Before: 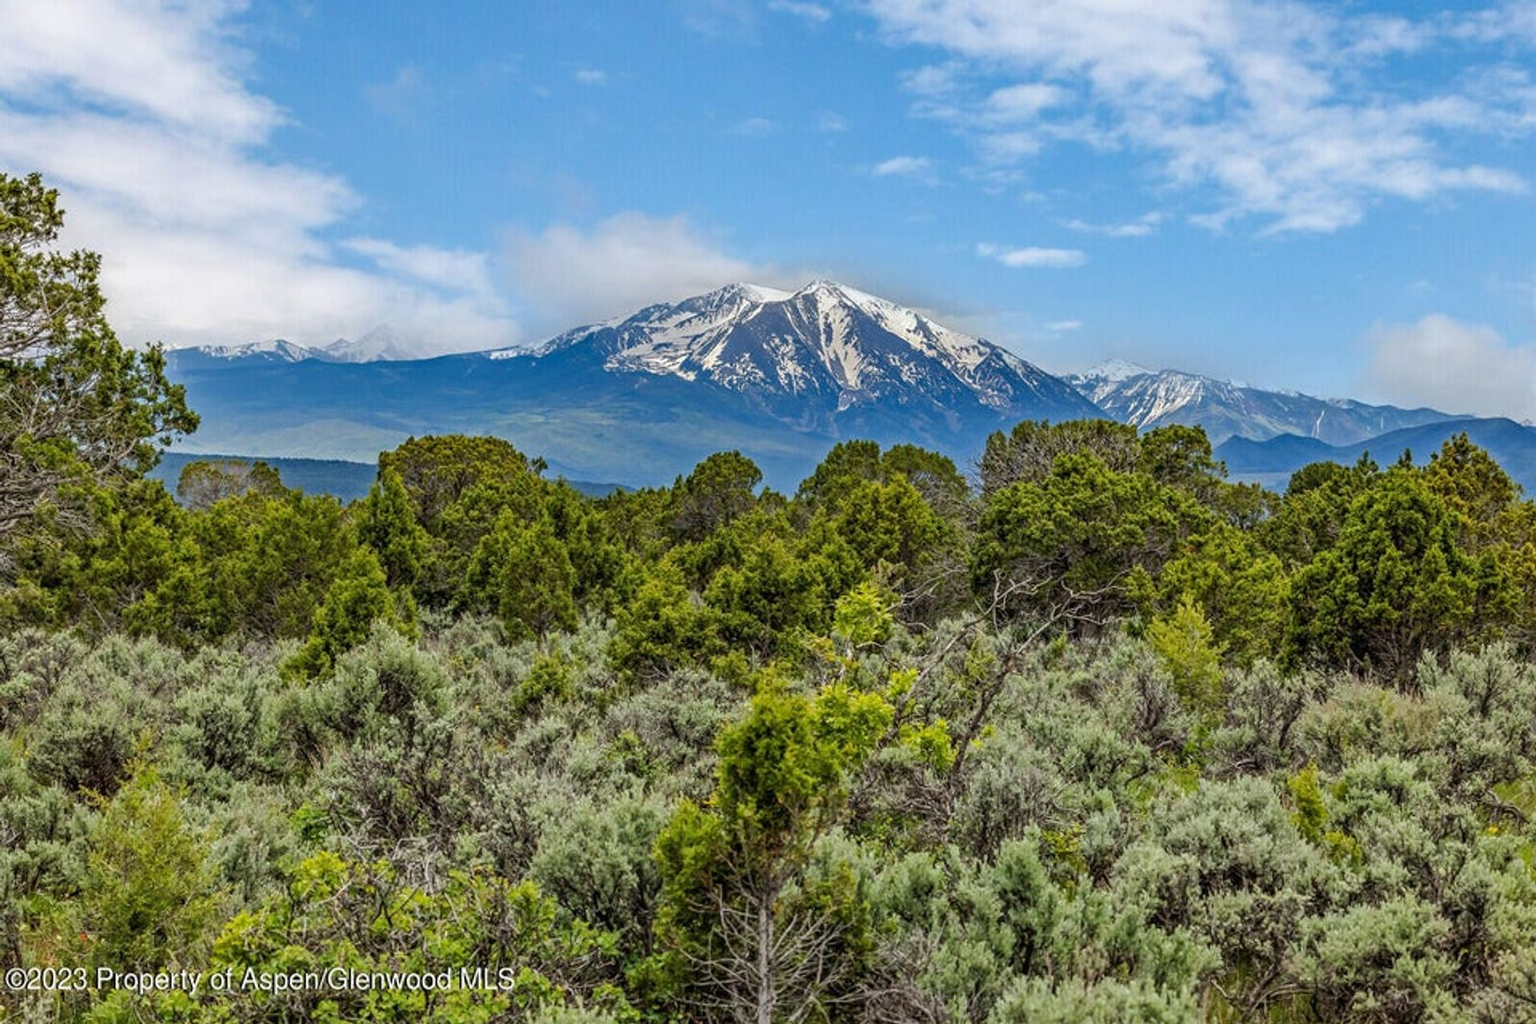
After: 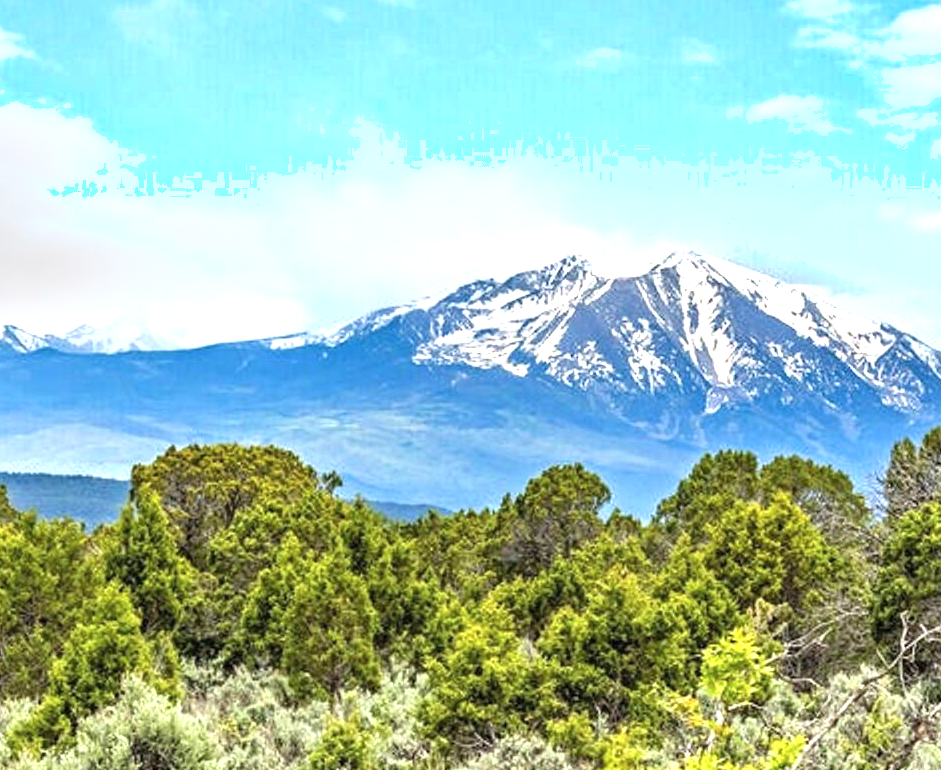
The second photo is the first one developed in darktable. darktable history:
exposure: black level correction 0, exposure 1.1 EV, compensate exposure bias true, compensate highlight preservation false
shadows and highlights: radius 45.67, white point adjustment 6.52, compress 79.9%, soften with gaussian
crop: left 17.839%, top 7.887%, right 33.109%, bottom 31.887%
